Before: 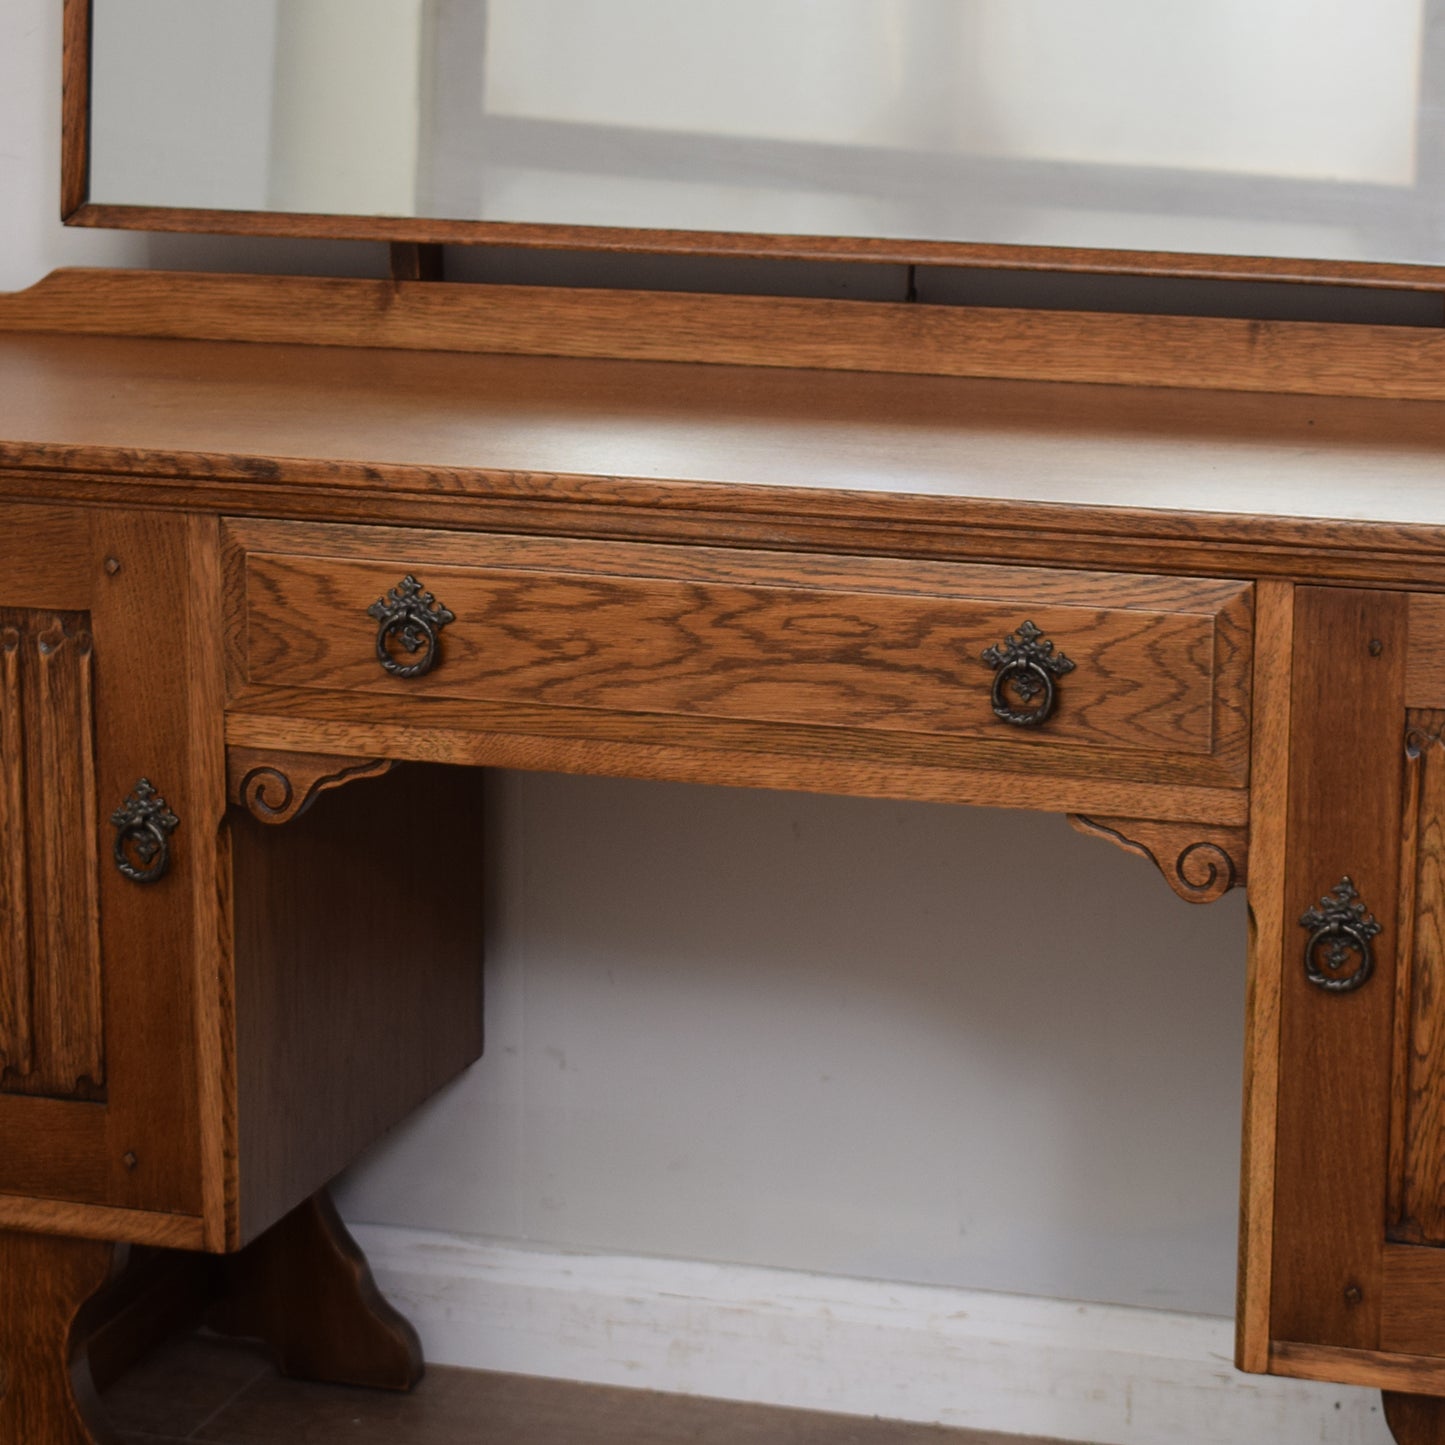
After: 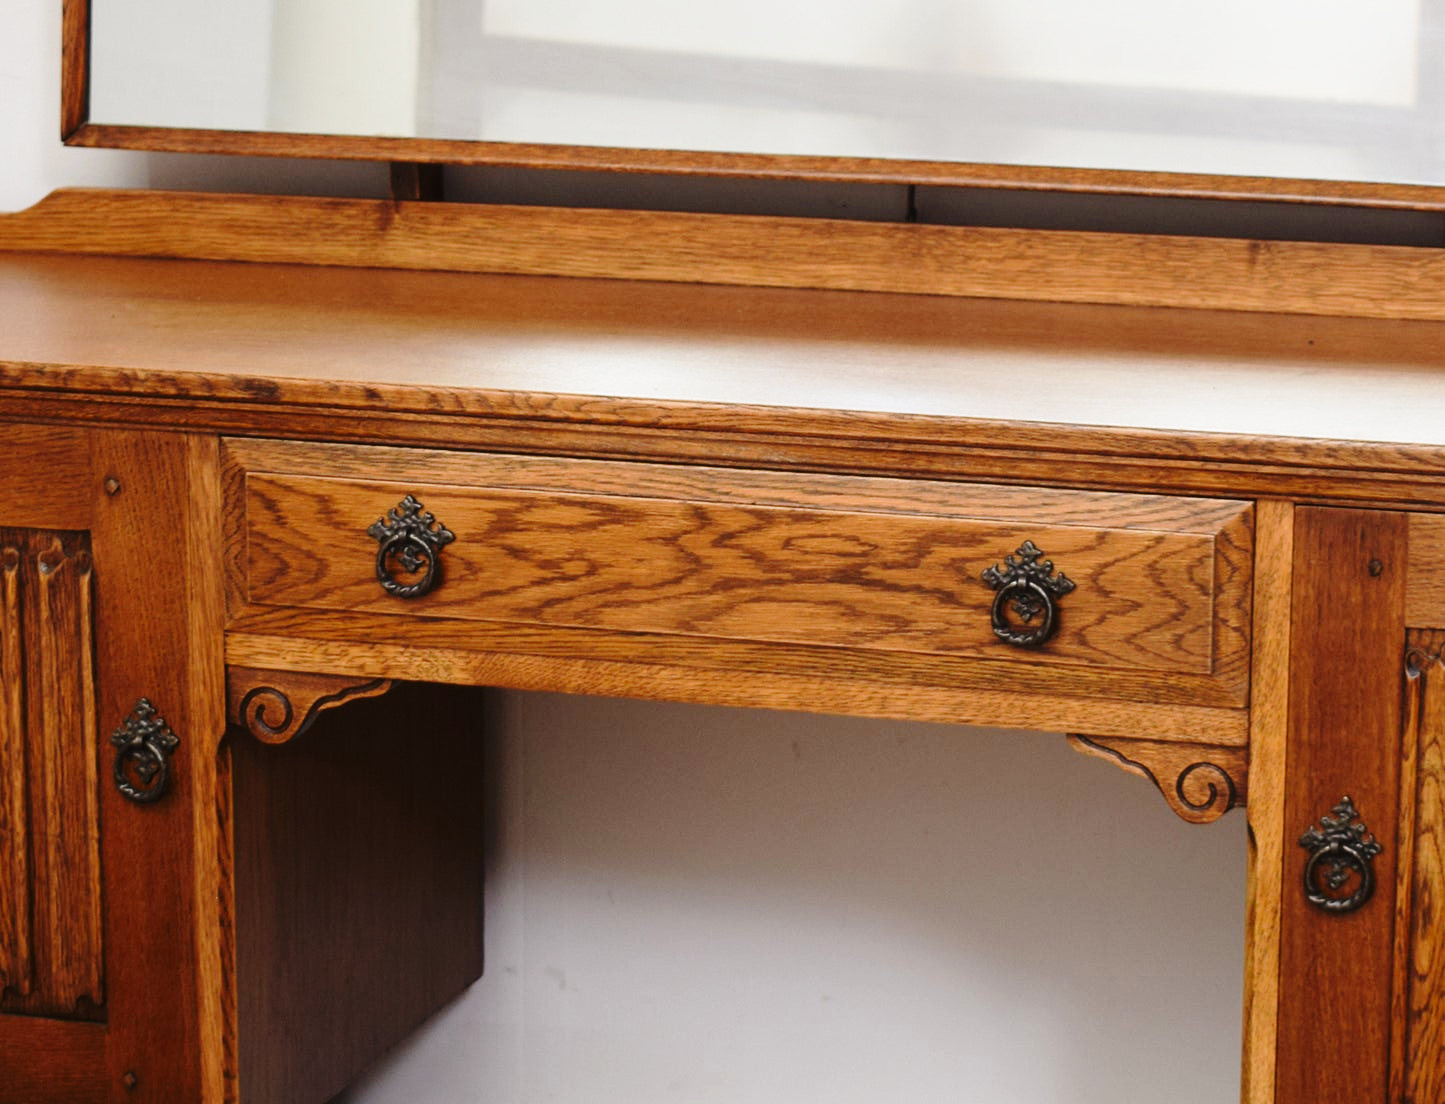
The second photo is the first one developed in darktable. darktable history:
crop: top 5.575%, bottom 18.001%
base curve: curves: ch0 [(0, 0) (0.028, 0.03) (0.121, 0.232) (0.46, 0.748) (0.859, 0.968) (1, 1)], preserve colors none
